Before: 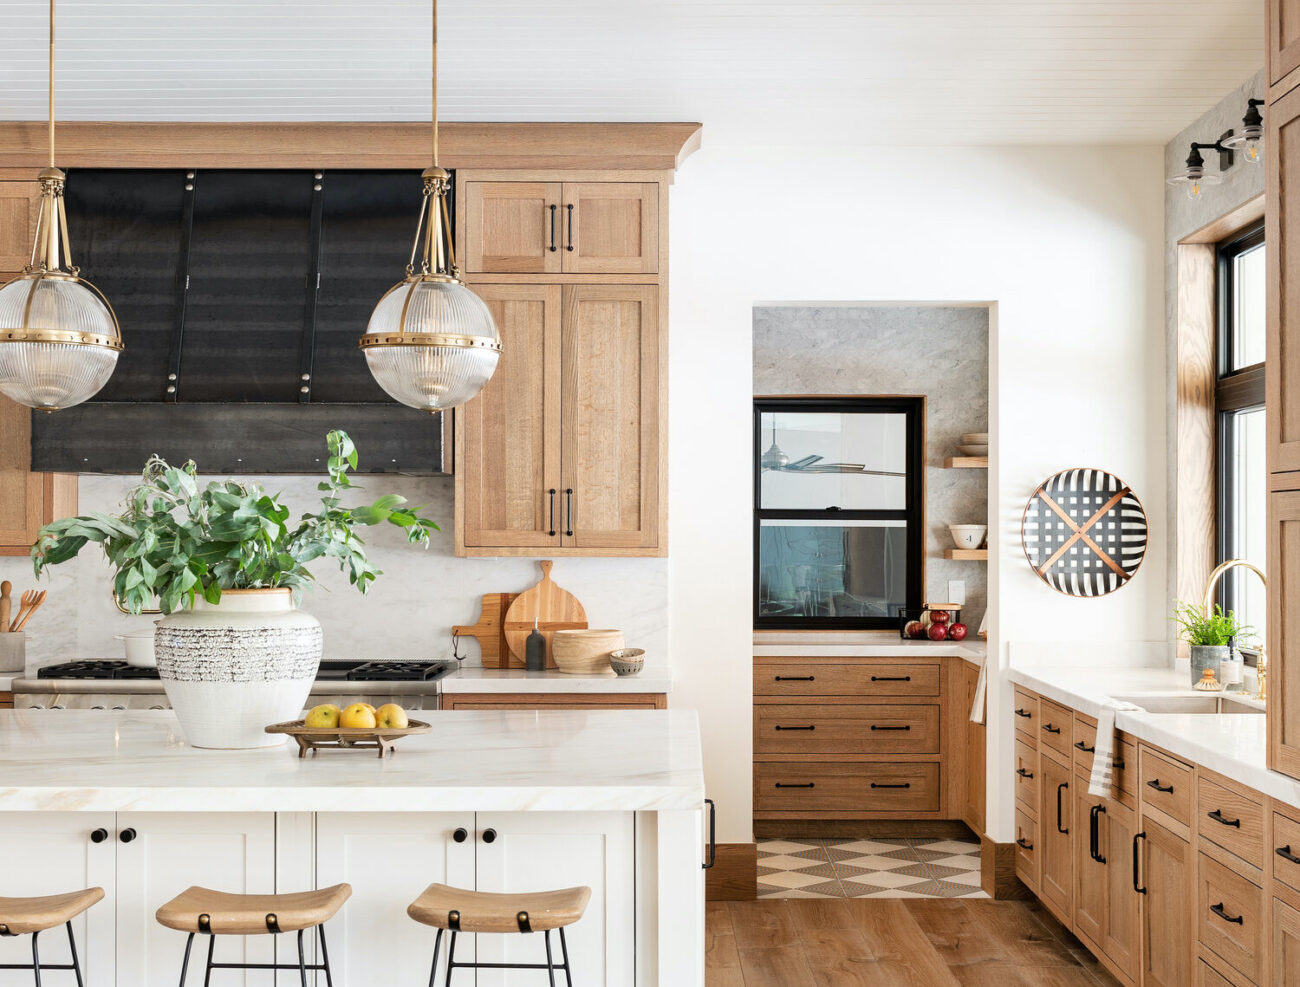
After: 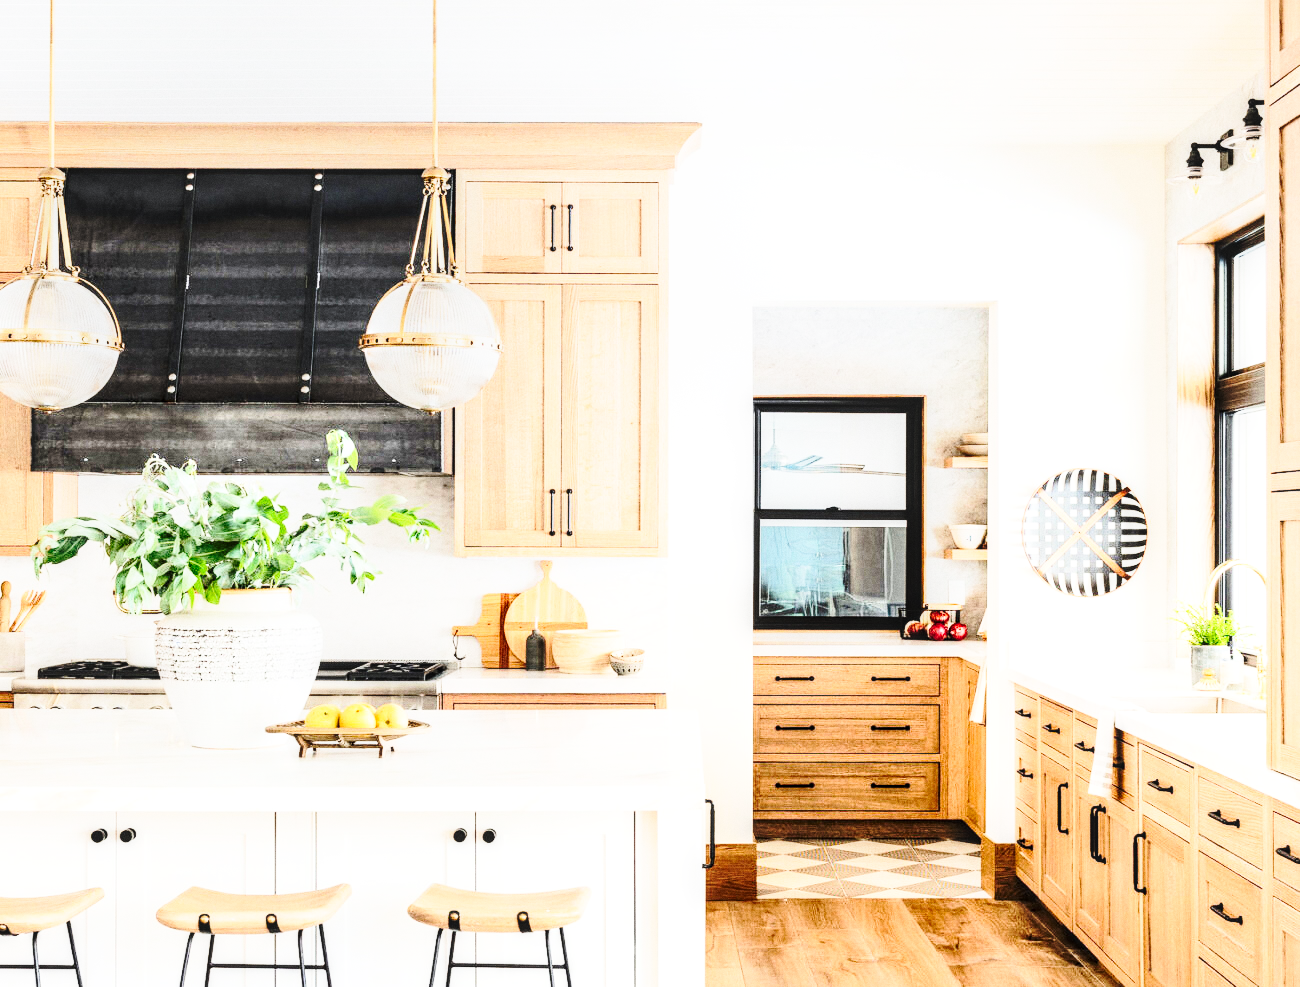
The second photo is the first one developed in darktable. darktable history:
grain: coarseness 0.09 ISO
tone curve: curves: ch0 [(0, 0) (0.004, 0.001) (0.133, 0.112) (0.325, 0.362) (0.832, 0.893) (1, 1)], color space Lab, linked channels, preserve colors none
local contrast: detail 130%
rgb curve: curves: ch0 [(0, 0) (0.284, 0.292) (0.505, 0.644) (1, 1)]; ch1 [(0, 0) (0.284, 0.292) (0.505, 0.644) (1, 1)]; ch2 [(0, 0) (0.284, 0.292) (0.505, 0.644) (1, 1)], compensate middle gray true
base curve: curves: ch0 [(0, 0) (0.032, 0.037) (0.105, 0.228) (0.435, 0.76) (0.856, 0.983) (1, 1)], preserve colors none
